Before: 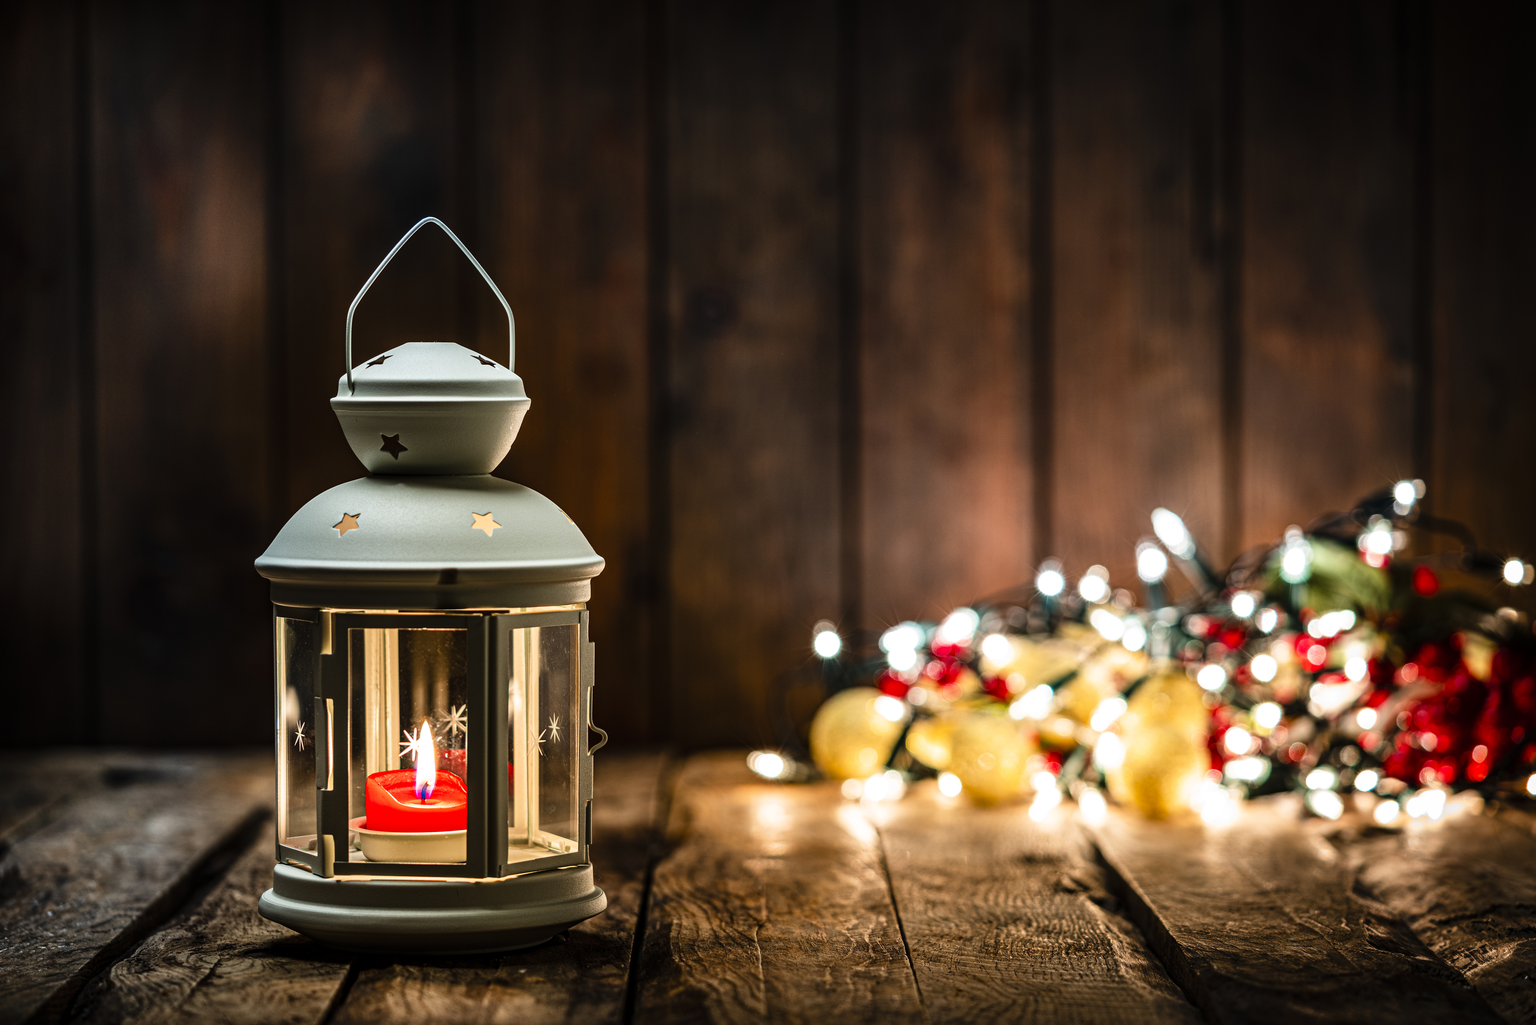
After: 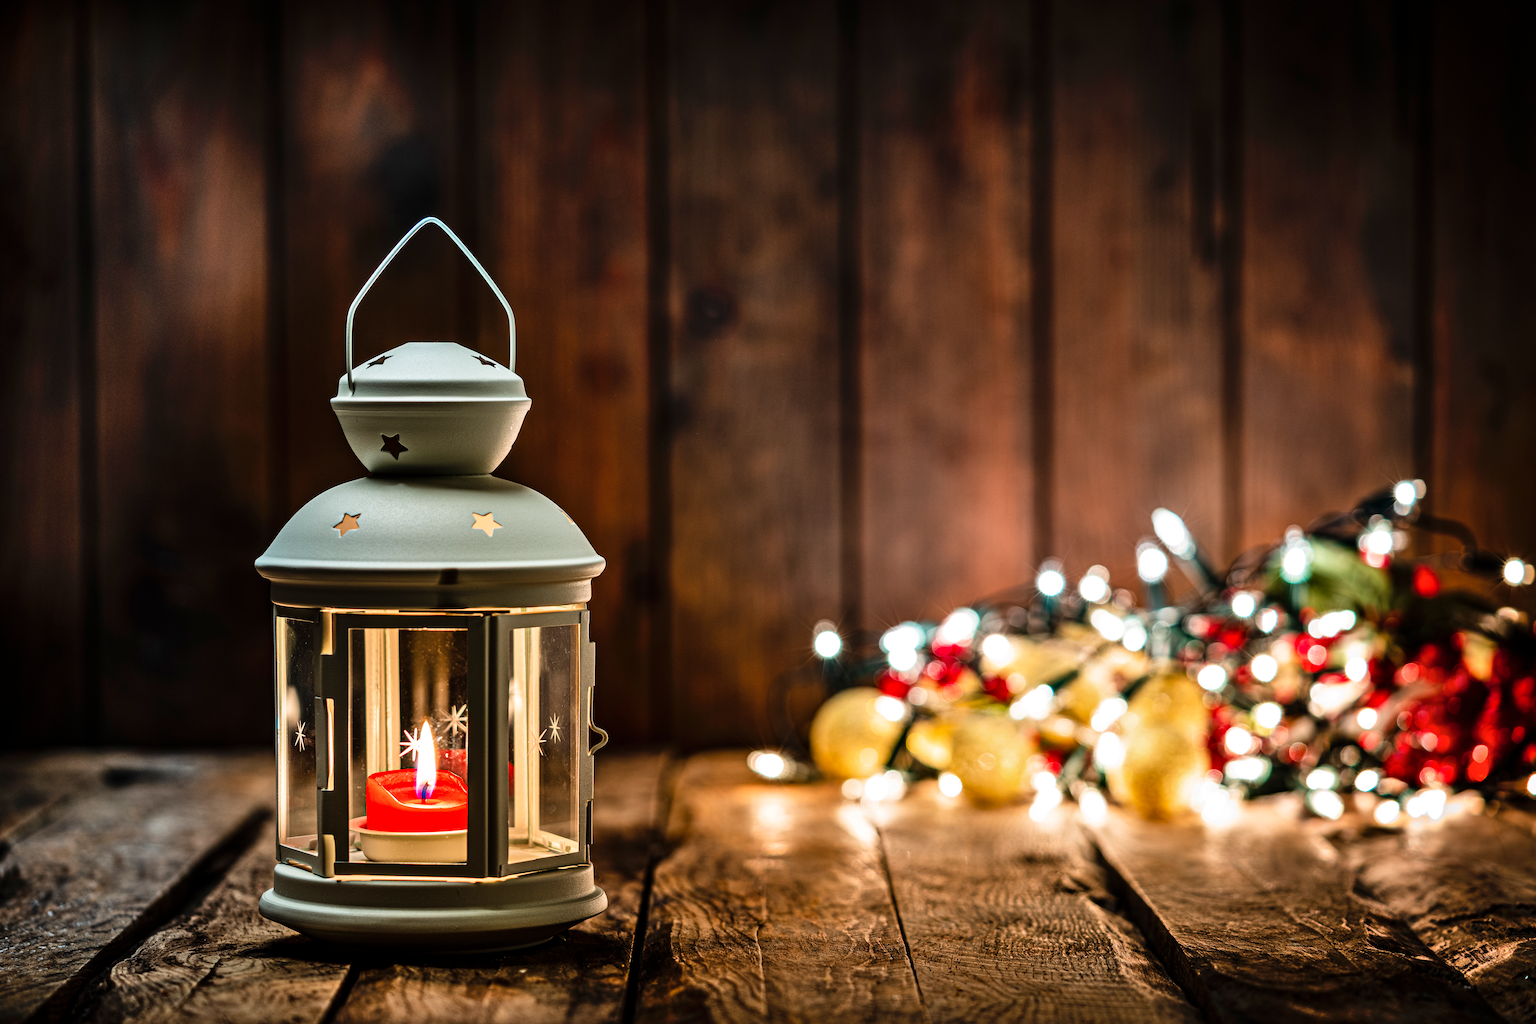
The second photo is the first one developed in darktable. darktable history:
tone equalizer: on, module defaults
shadows and highlights: highlights color adjustment 0%, soften with gaussian
